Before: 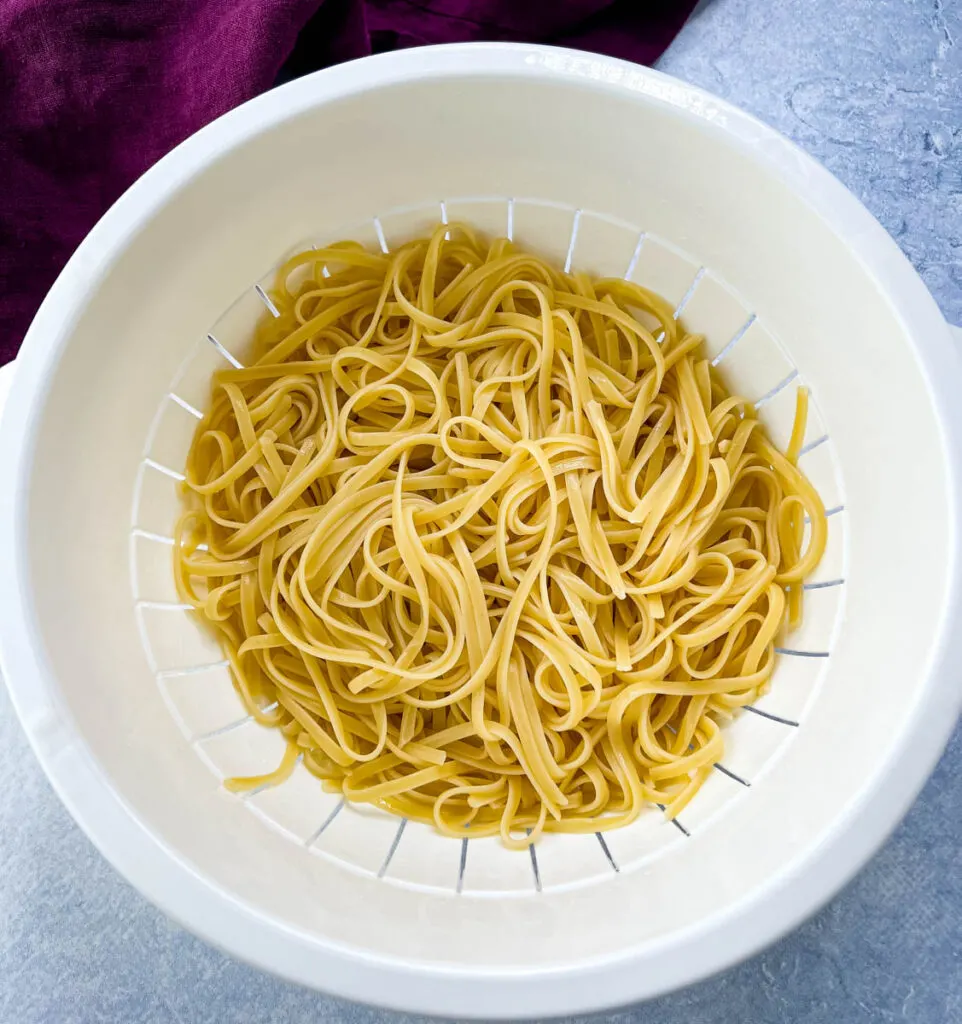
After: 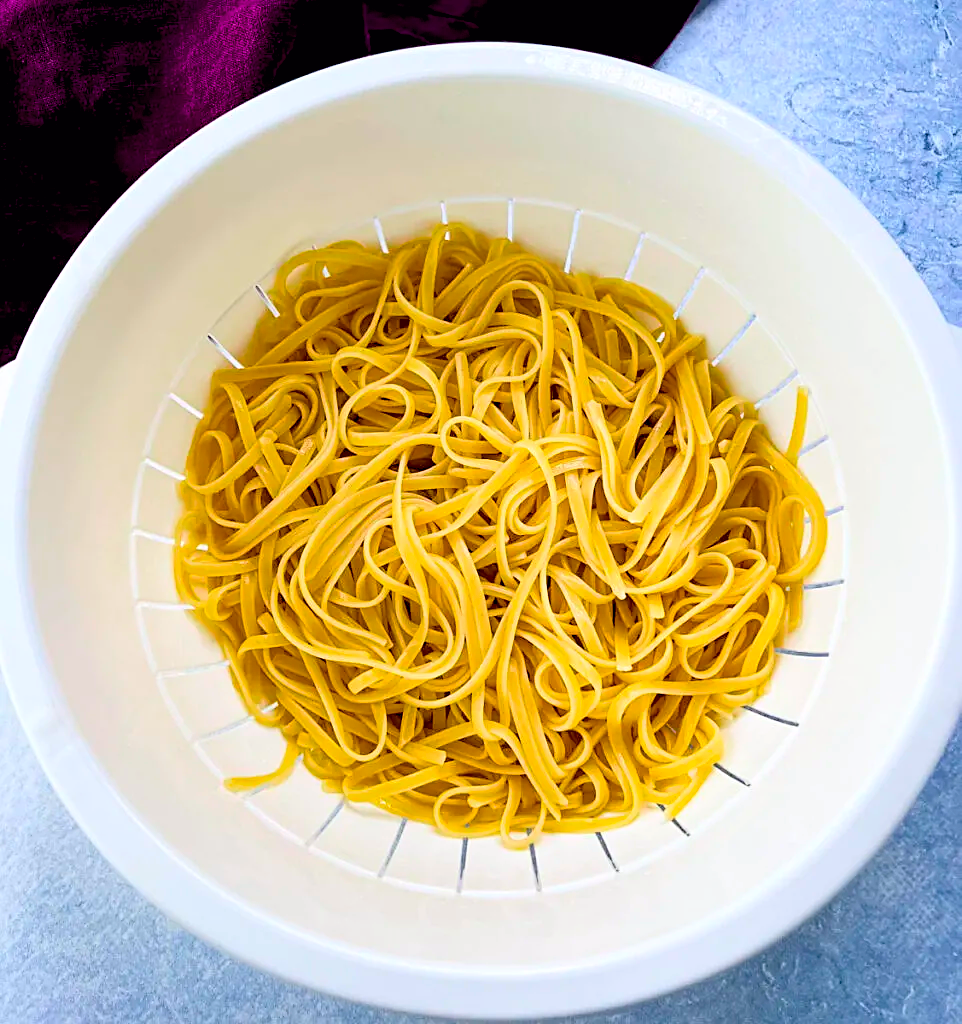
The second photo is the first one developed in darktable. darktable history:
contrast brightness saturation: contrast 0.154, brightness 0.045
sharpen: on, module defaults
tone curve: curves: ch0 [(0, 0) (0.126, 0.061) (0.362, 0.382) (0.498, 0.498) (0.706, 0.712) (1, 1)]; ch1 [(0, 0) (0.5, 0.505) (0.55, 0.578) (1, 1)]; ch2 [(0, 0) (0.44, 0.424) (0.489, 0.483) (0.537, 0.538) (1, 1)], color space Lab, independent channels, preserve colors none
color balance rgb: shadows lift › chroma 0.97%, shadows lift › hue 115.96°, global offset › luminance -0.848%, perceptual saturation grading › global saturation 30.869%, global vibrance 20%
